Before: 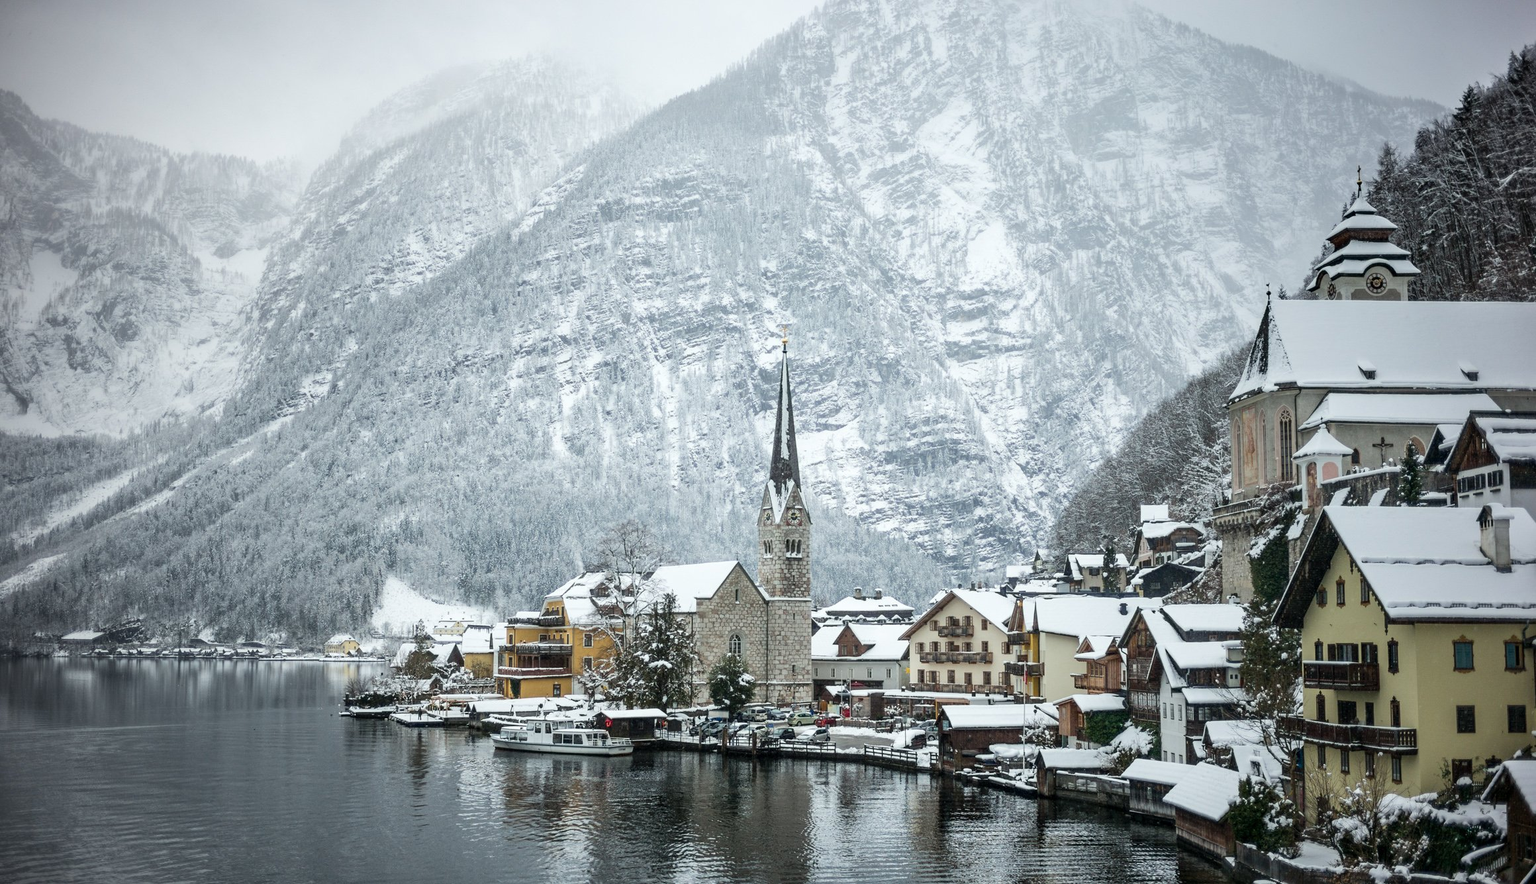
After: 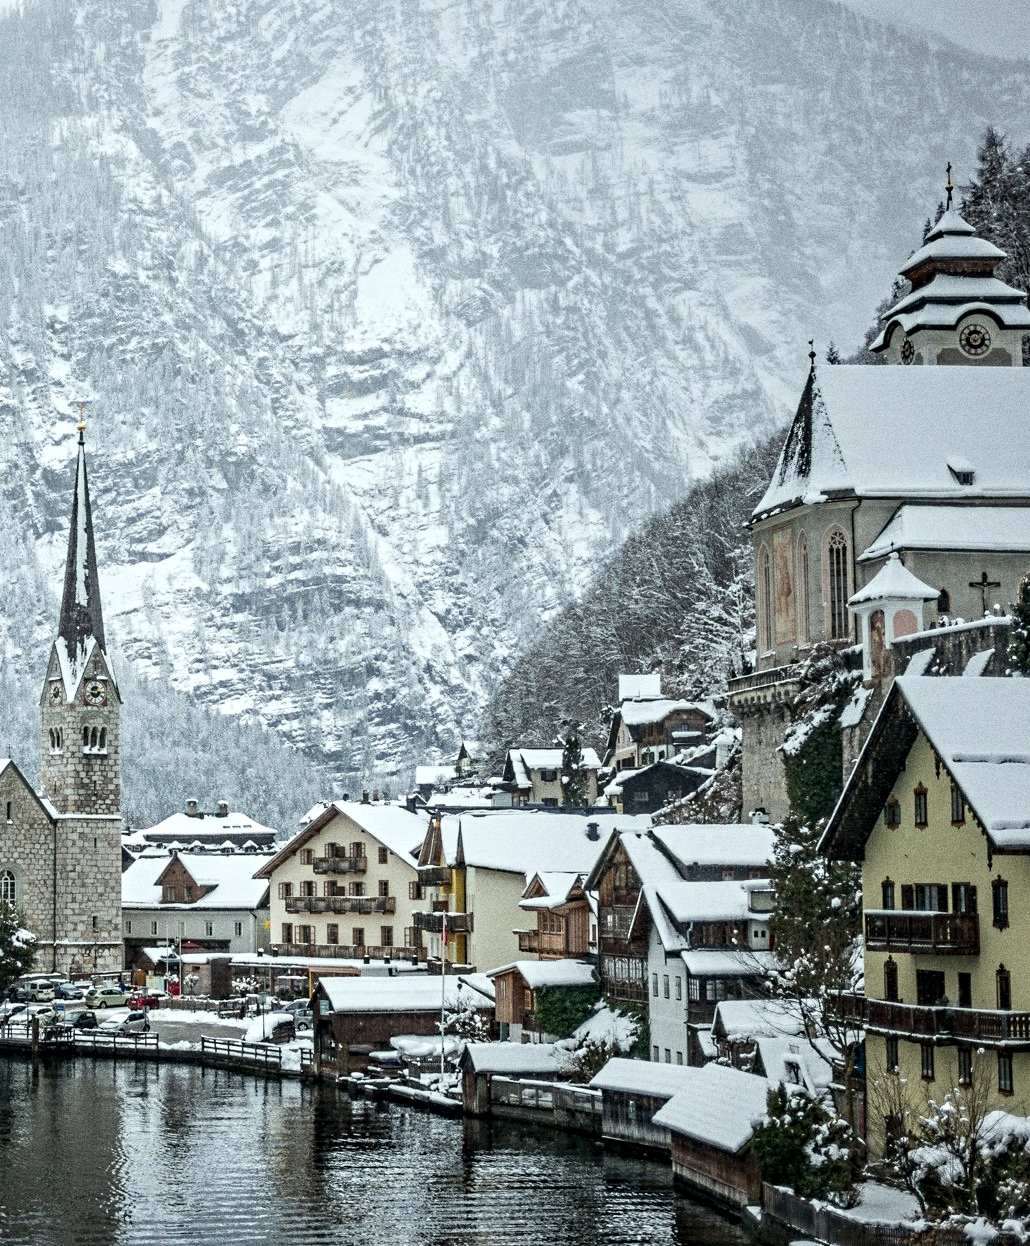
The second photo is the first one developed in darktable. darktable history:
contrast equalizer: y [[0.5, 0.501, 0.525, 0.597, 0.58, 0.514], [0.5 ×6], [0.5 ×6], [0 ×6], [0 ×6]]
crop: left 47.628%, top 6.643%, right 7.874%
white balance: red 0.978, blue 0.999
grain: coarseness 0.09 ISO, strength 40%
